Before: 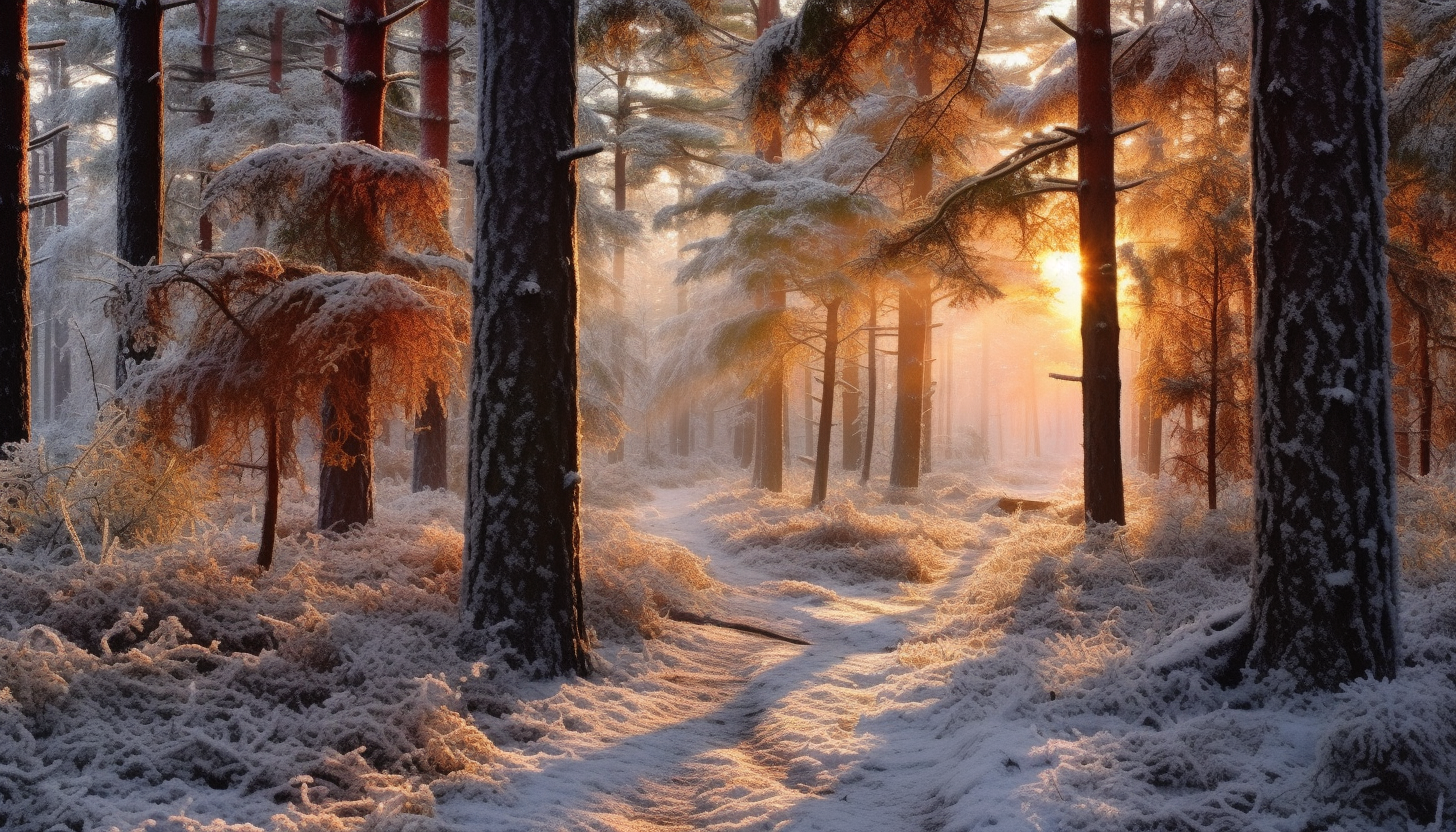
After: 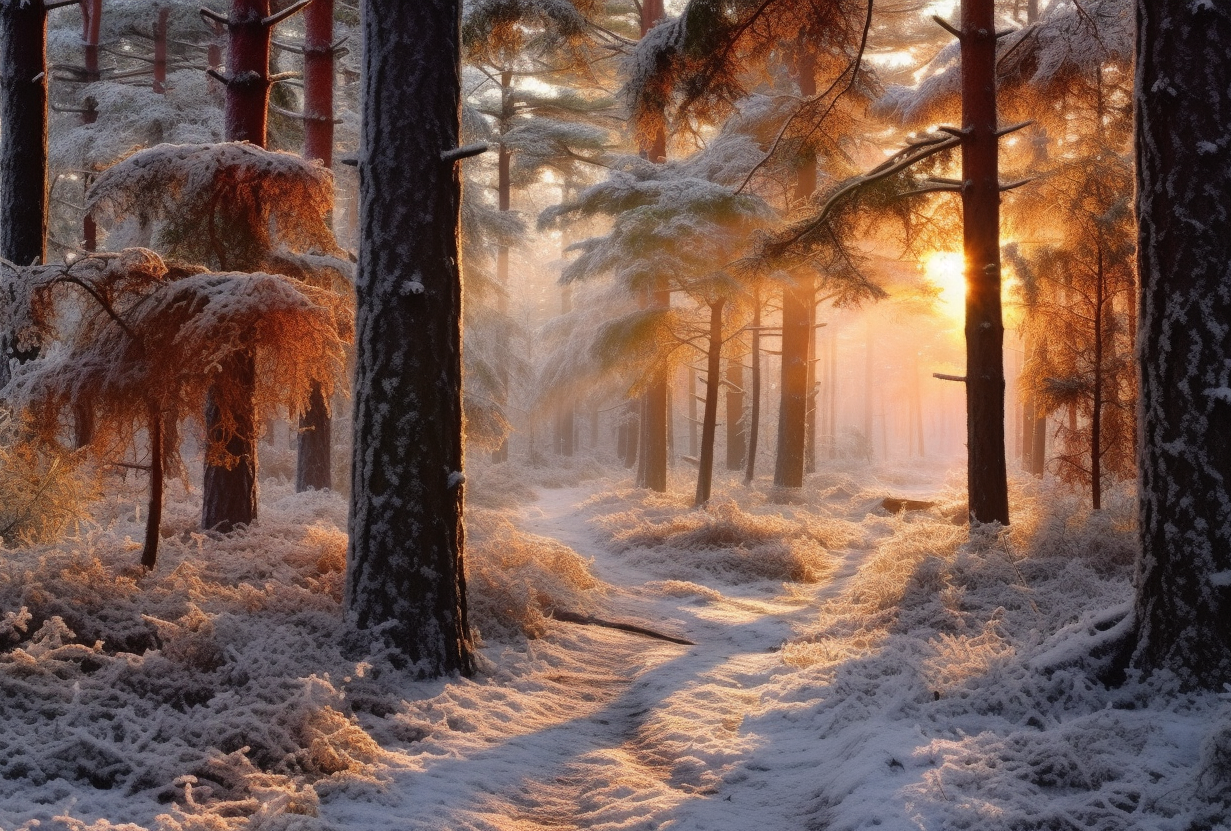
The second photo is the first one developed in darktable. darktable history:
crop: left 8.023%, right 7.41%
